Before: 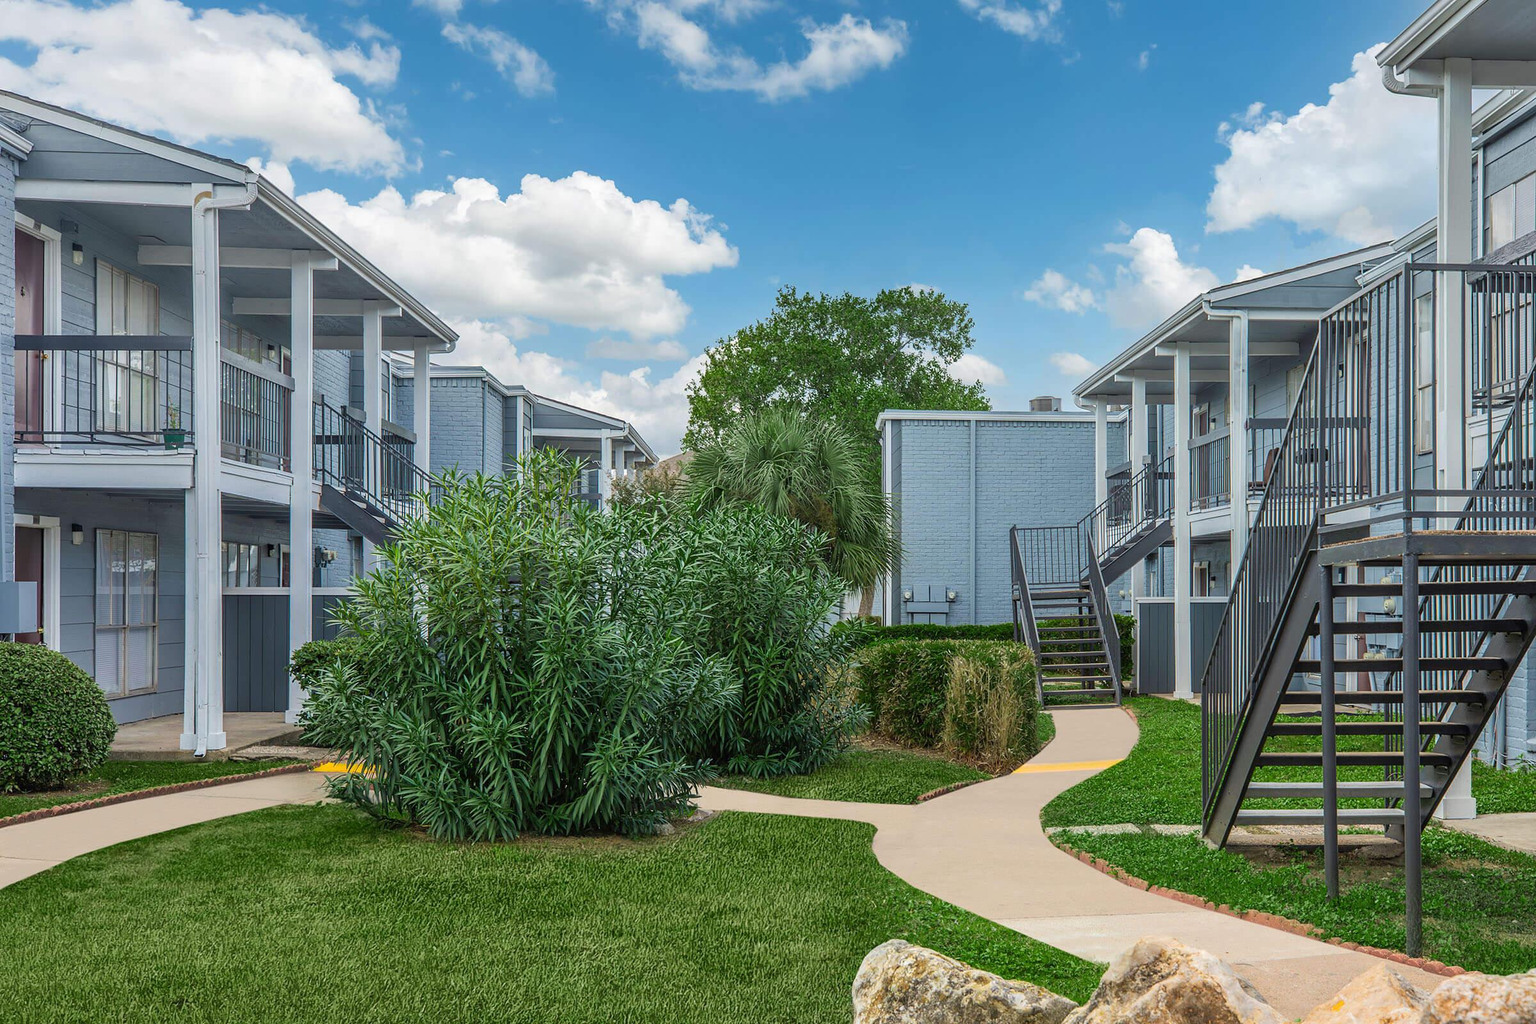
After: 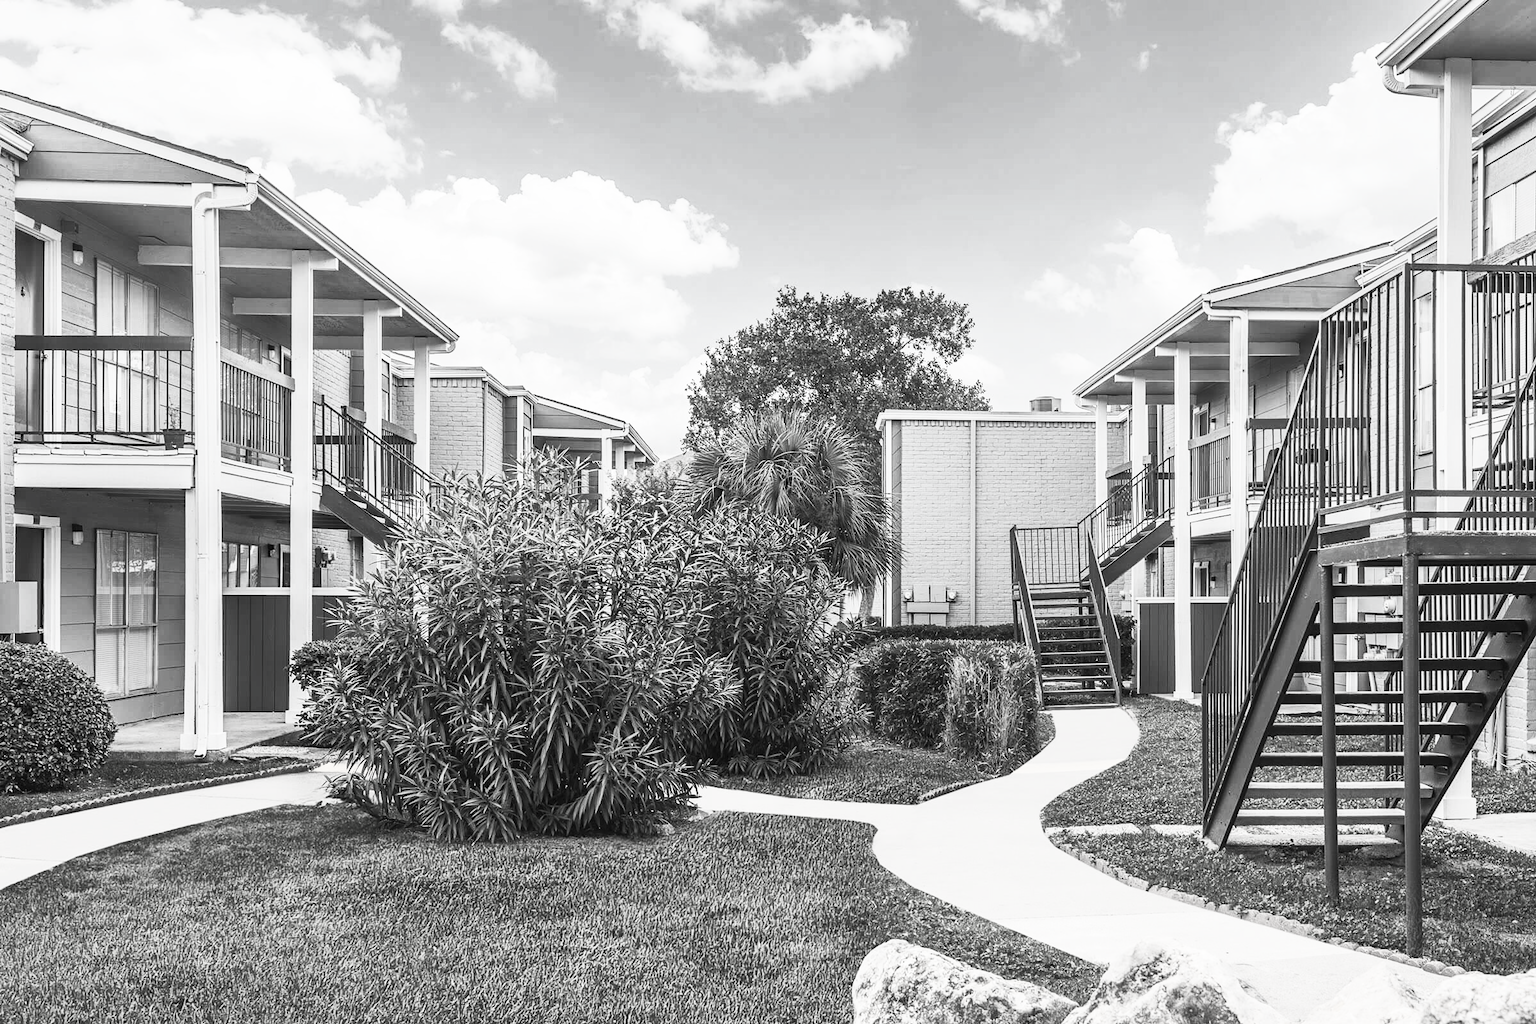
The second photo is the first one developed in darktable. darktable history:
velvia: on, module defaults
contrast brightness saturation: contrast 0.547, brightness 0.467, saturation -0.986
